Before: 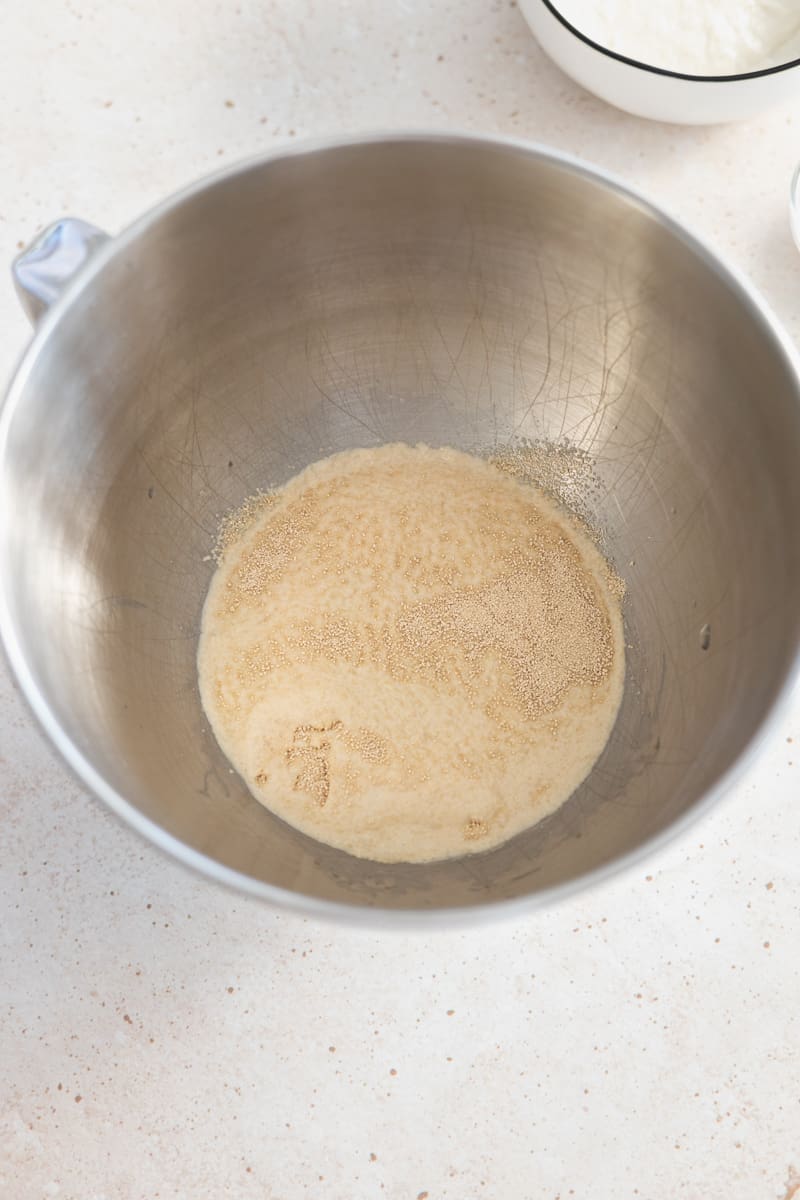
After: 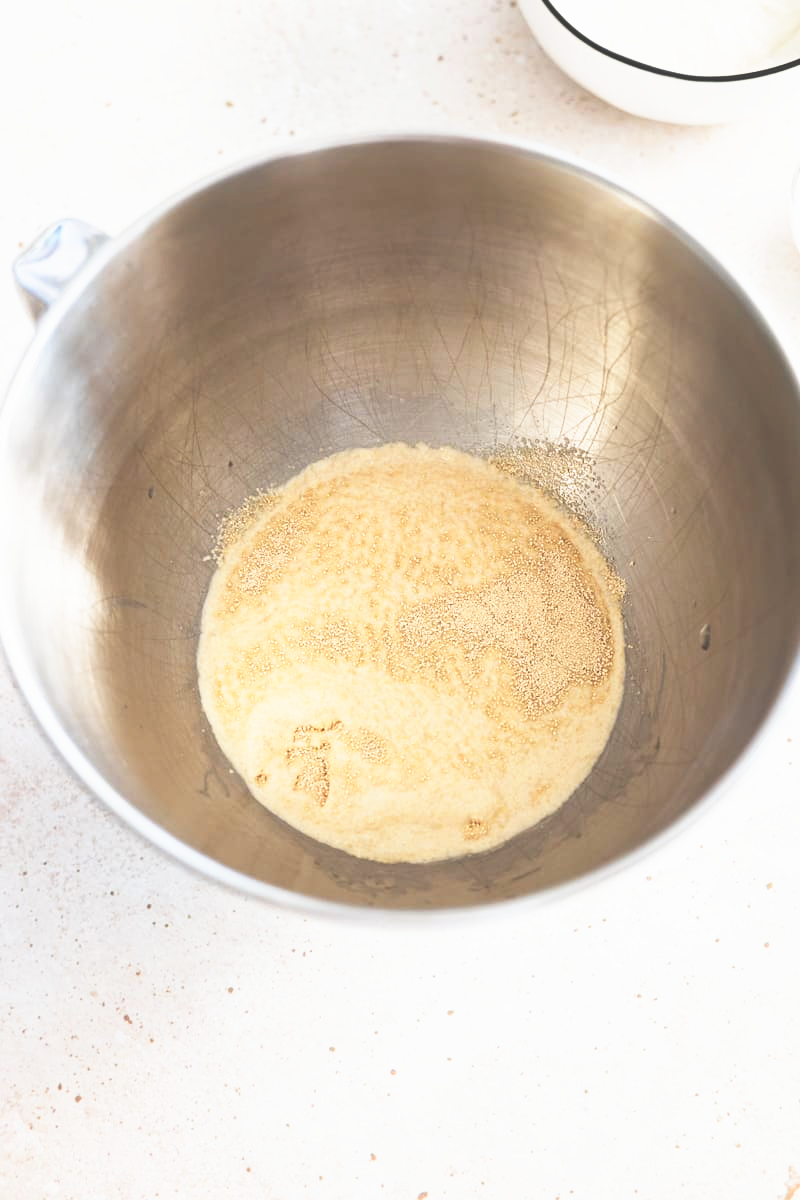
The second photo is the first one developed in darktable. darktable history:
base curve: curves: ch0 [(0, 0.036) (0.007, 0.037) (0.604, 0.887) (1, 1)], exposure shift 0.01, preserve colors none
